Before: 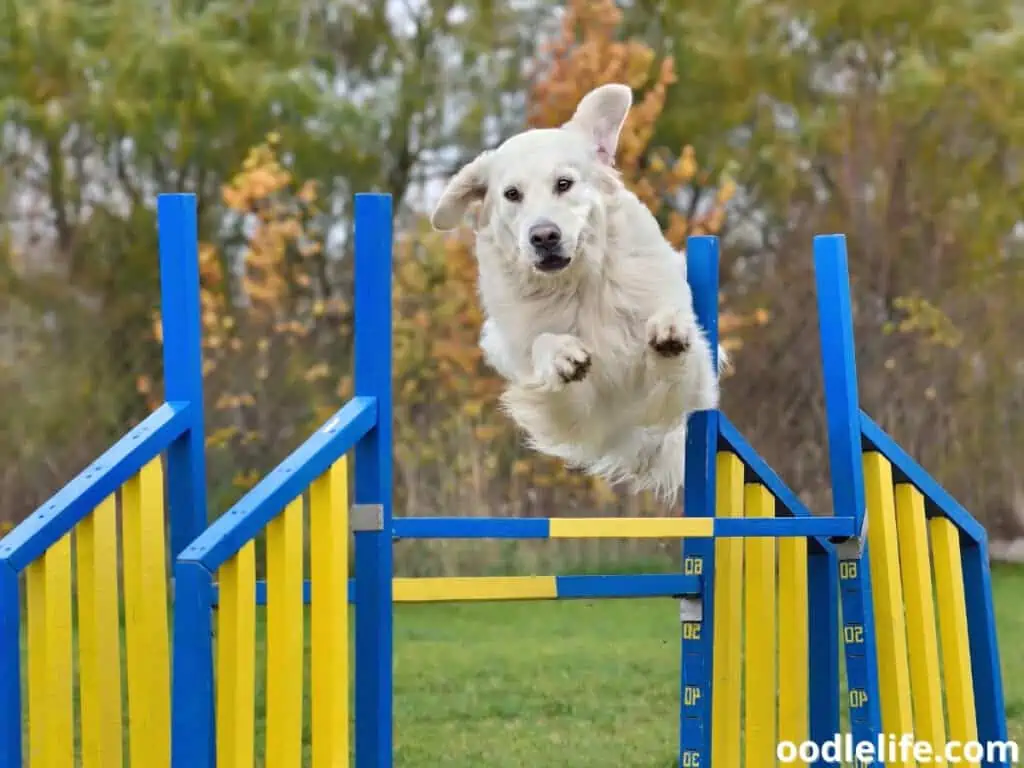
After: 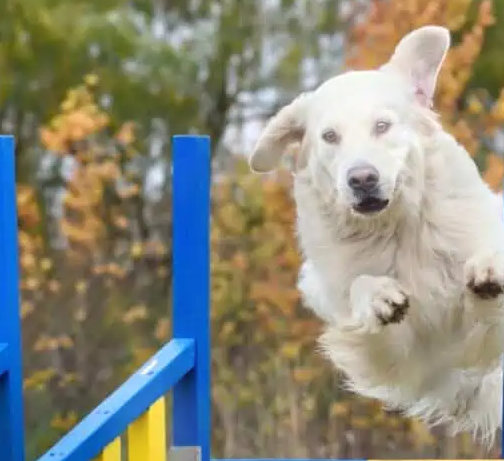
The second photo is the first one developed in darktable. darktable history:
crop: left 17.835%, top 7.675%, right 32.881%, bottom 32.213%
bloom: size 5%, threshold 95%, strength 15%
